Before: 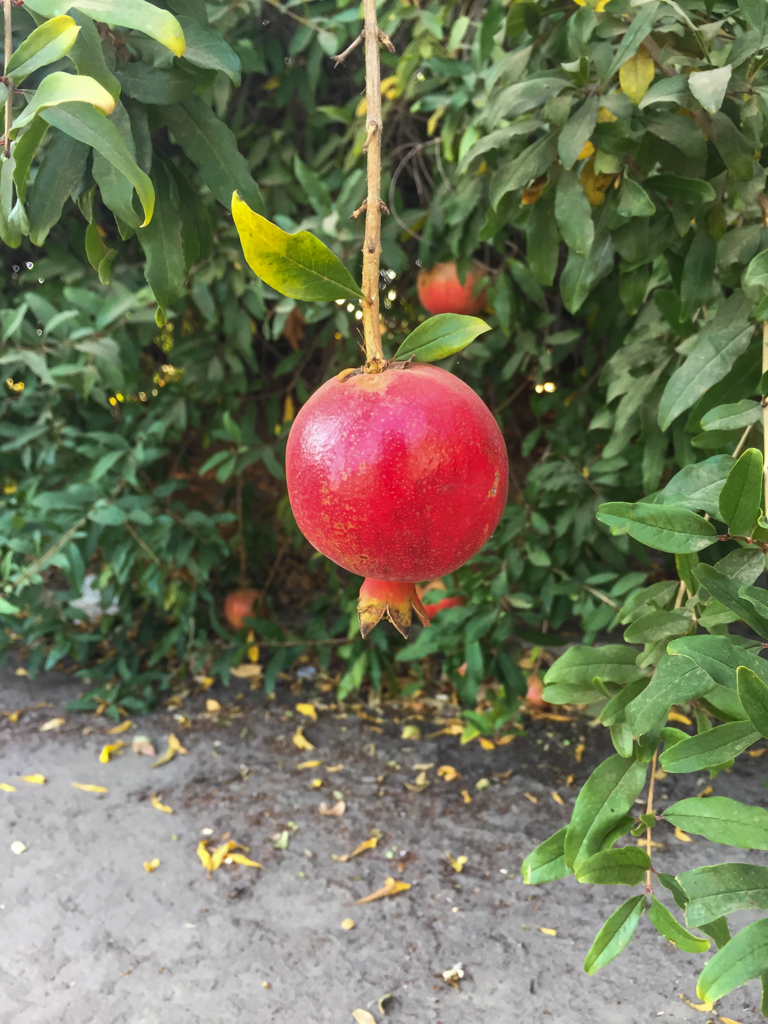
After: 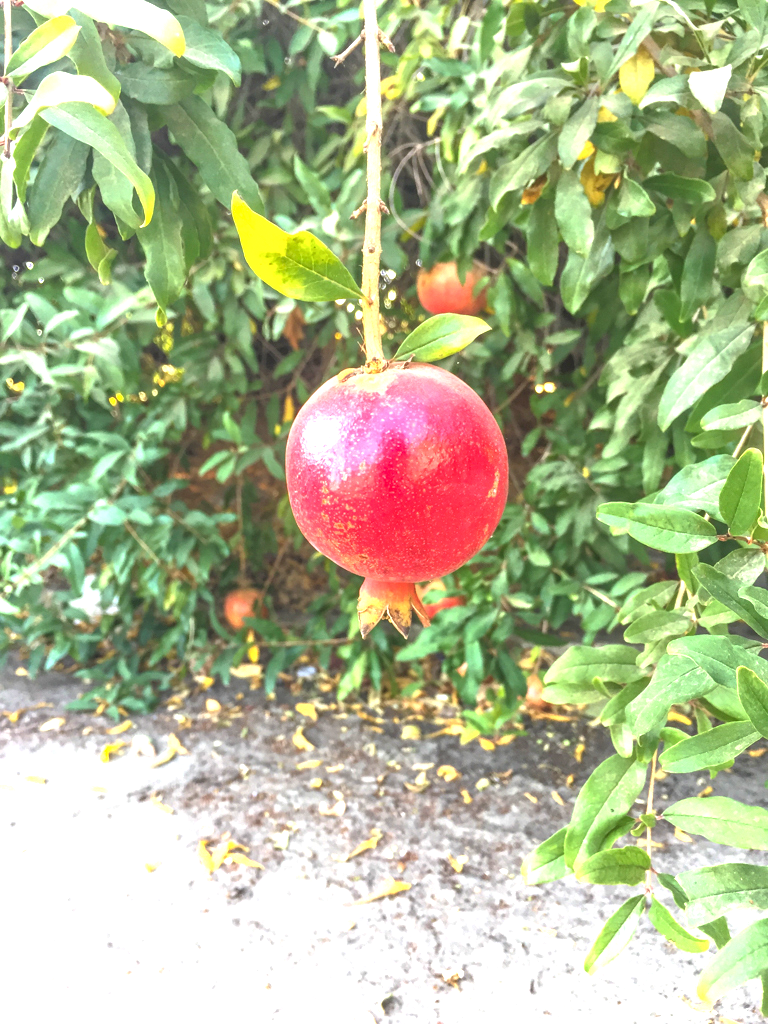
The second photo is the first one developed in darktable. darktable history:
exposure: black level correction 0, exposure 1.454 EV, compensate highlight preservation false
tone equalizer: -8 EV 1.03 EV, -7 EV 0.993 EV, -6 EV 1.03 EV, -5 EV 0.986 EV, -4 EV 0.998 EV, -3 EV 0.759 EV, -2 EV 0.525 EV, -1 EV 0.261 EV
local contrast: on, module defaults
